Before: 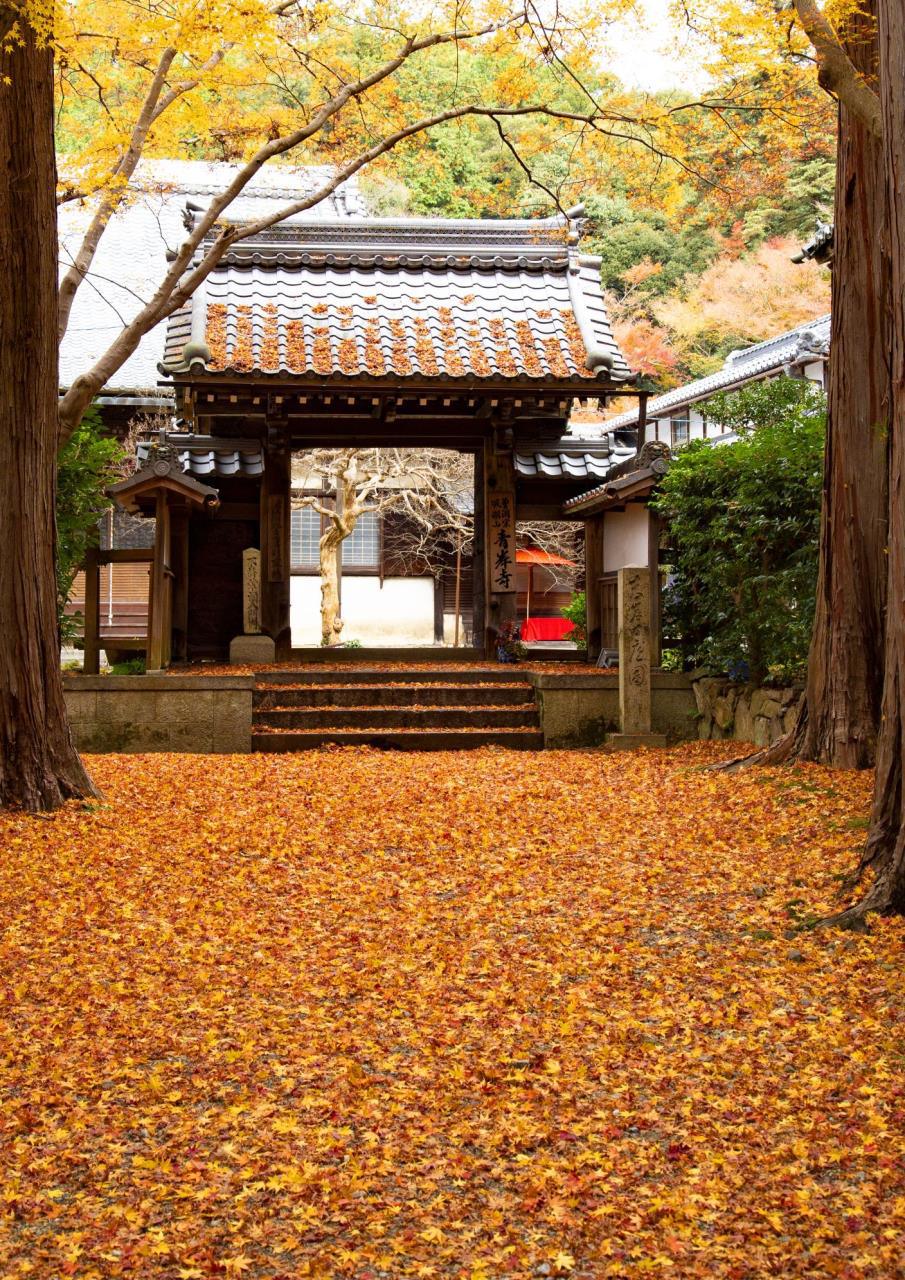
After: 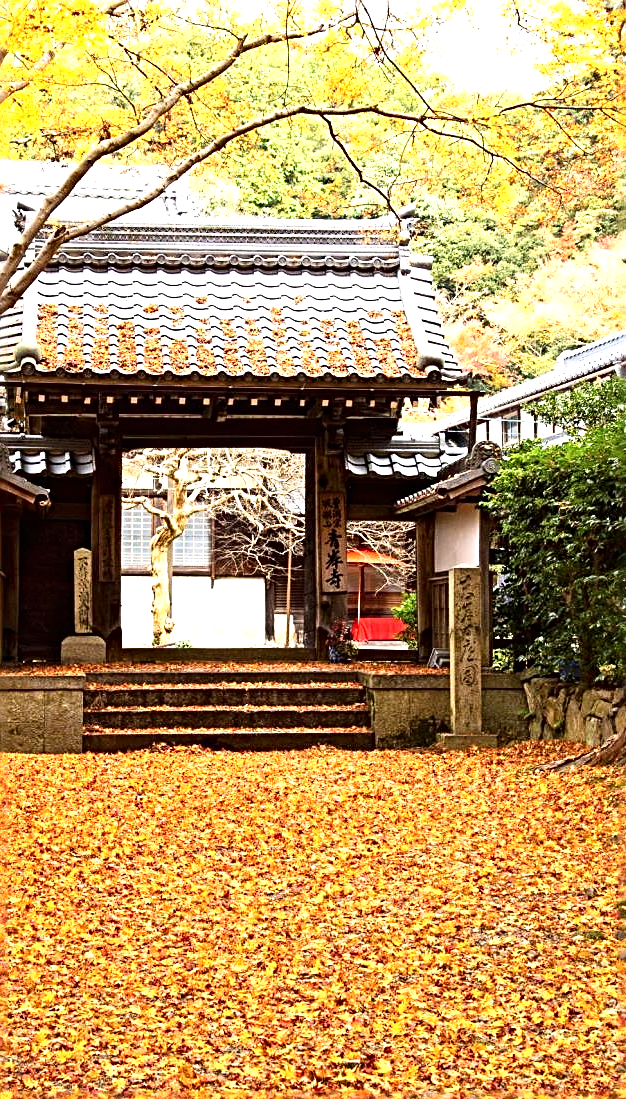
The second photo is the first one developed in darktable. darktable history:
crop: left 18.71%, right 12.086%, bottom 14.081%
contrast brightness saturation: contrast 0.138
sharpen: radius 3.067, amount 0.758
tone equalizer: -8 EV -0.39 EV, -7 EV -0.395 EV, -6 EV -0.299 EV, -5 EV -0.183 EV, -3 EV 0.253 EV, -2 EV 0.354 EV, -1 EV 0.38 EV, +0 EV 0.391 EV
exposure: black level correction 0, exposure 0.499 EV, compensate highlight preservation false
